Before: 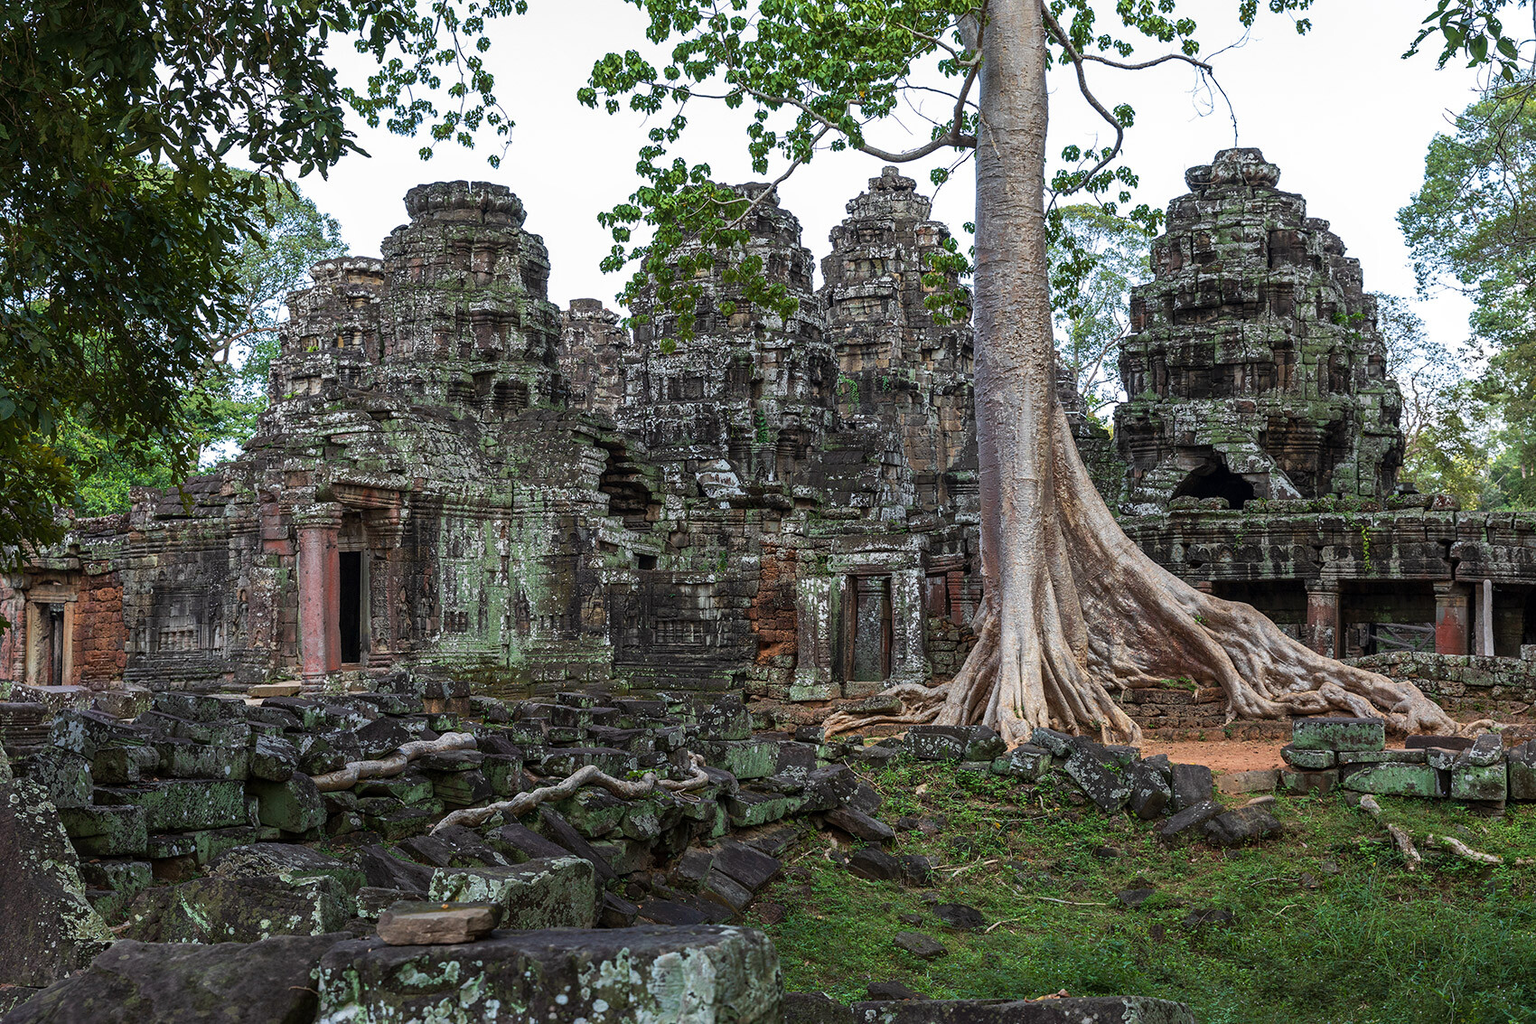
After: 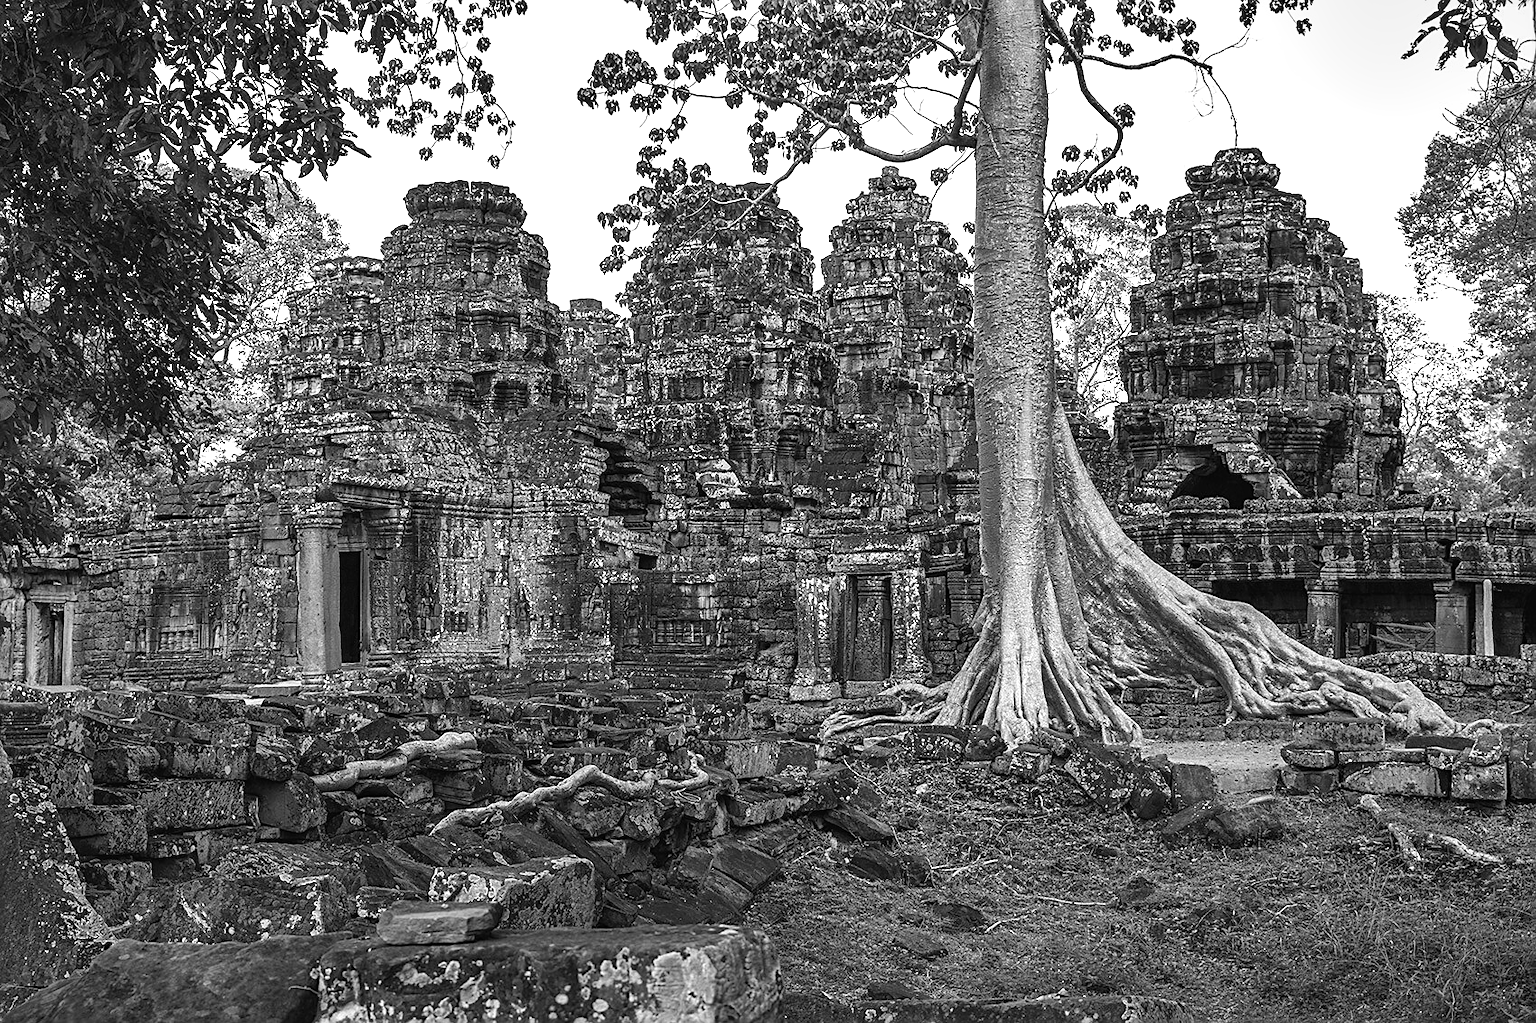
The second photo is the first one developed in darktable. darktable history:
monochrome: a 32, b 64, size 2.3
vignetting: fall-off start 91.19%
sharpen: on, module defaults
shadows and highlights: soften with gaussian
exposure: black level correction -0.002, exposure 0.54 EV, compensate highlight preservation false
color balance: lift [1, 0.994, 1.002, 1.006], gamma [0.957, 1.081, 1.016, 0.919], gain [0.97, 0.972, 1.01, 1.028], input saturation 91.06%, output saturation 79.8%
